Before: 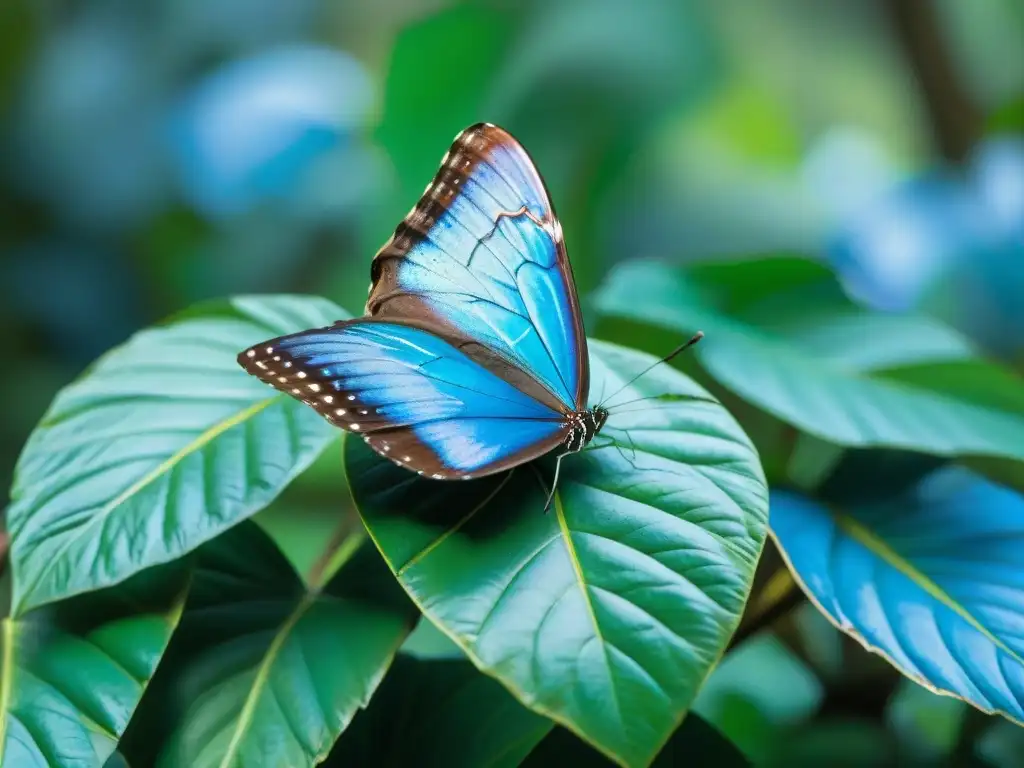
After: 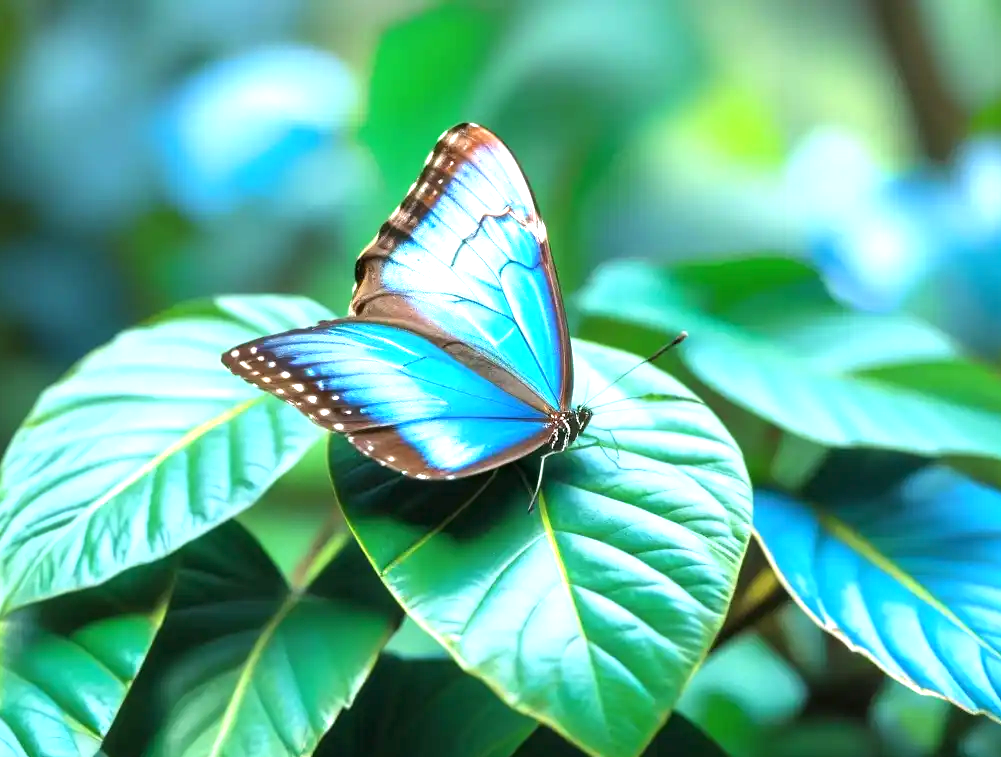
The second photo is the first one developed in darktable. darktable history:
crop and rotate: left 1.603%, right 0.638%, bottom 1.372%
exposure: exposure 1.089 EV, compensate highlight preservation false
